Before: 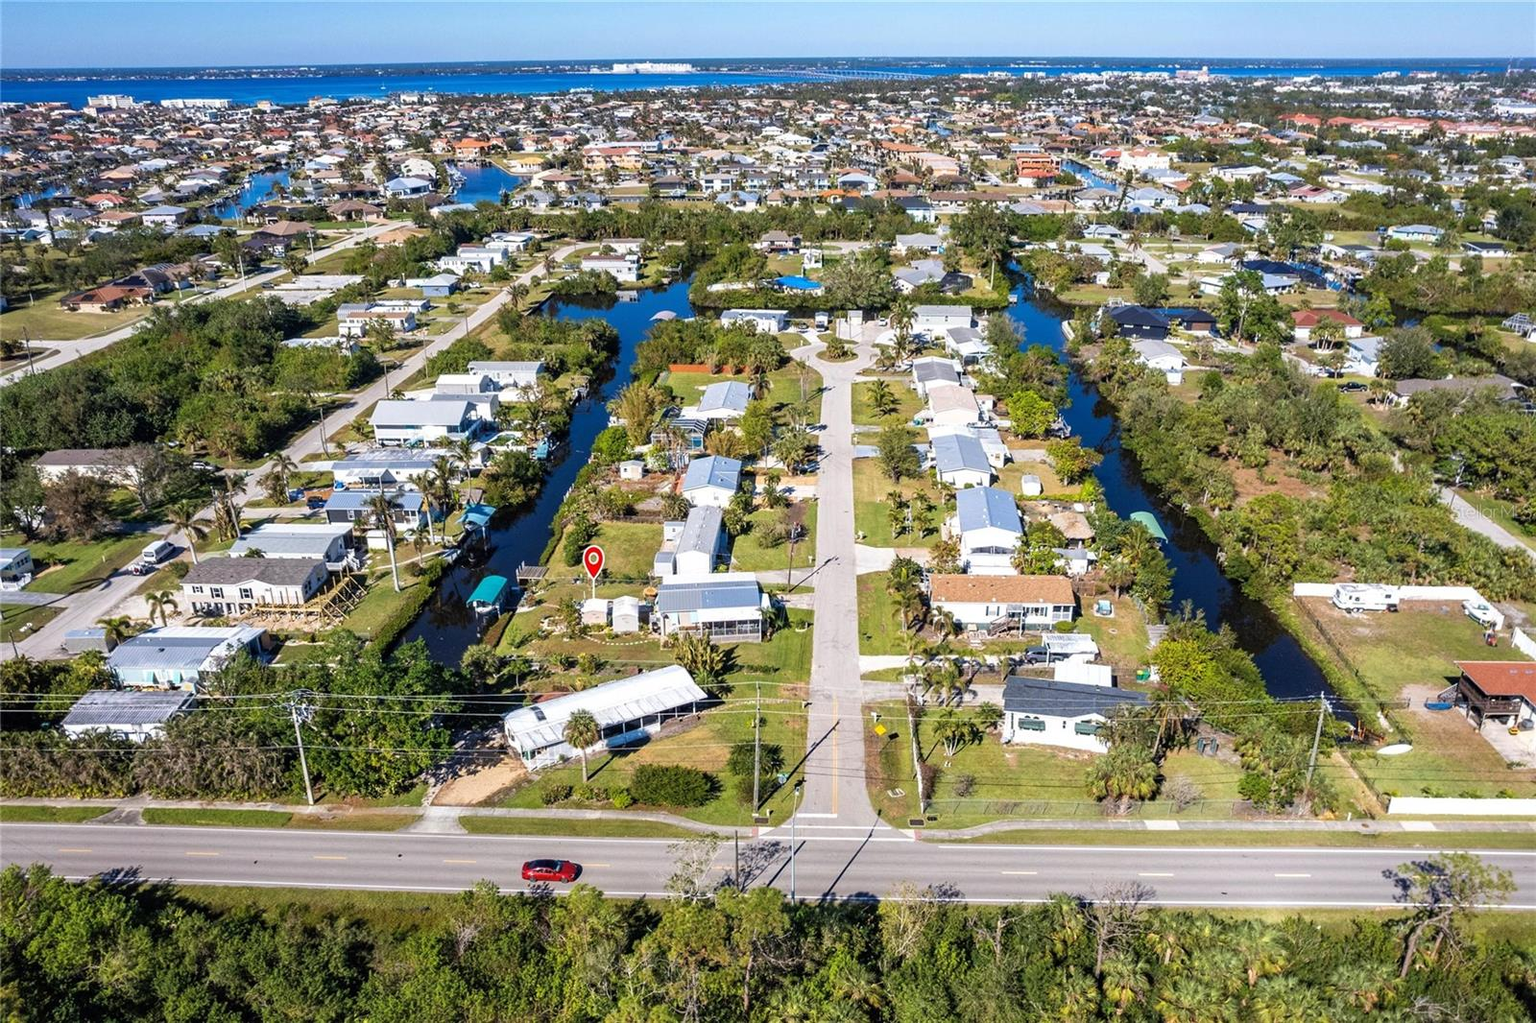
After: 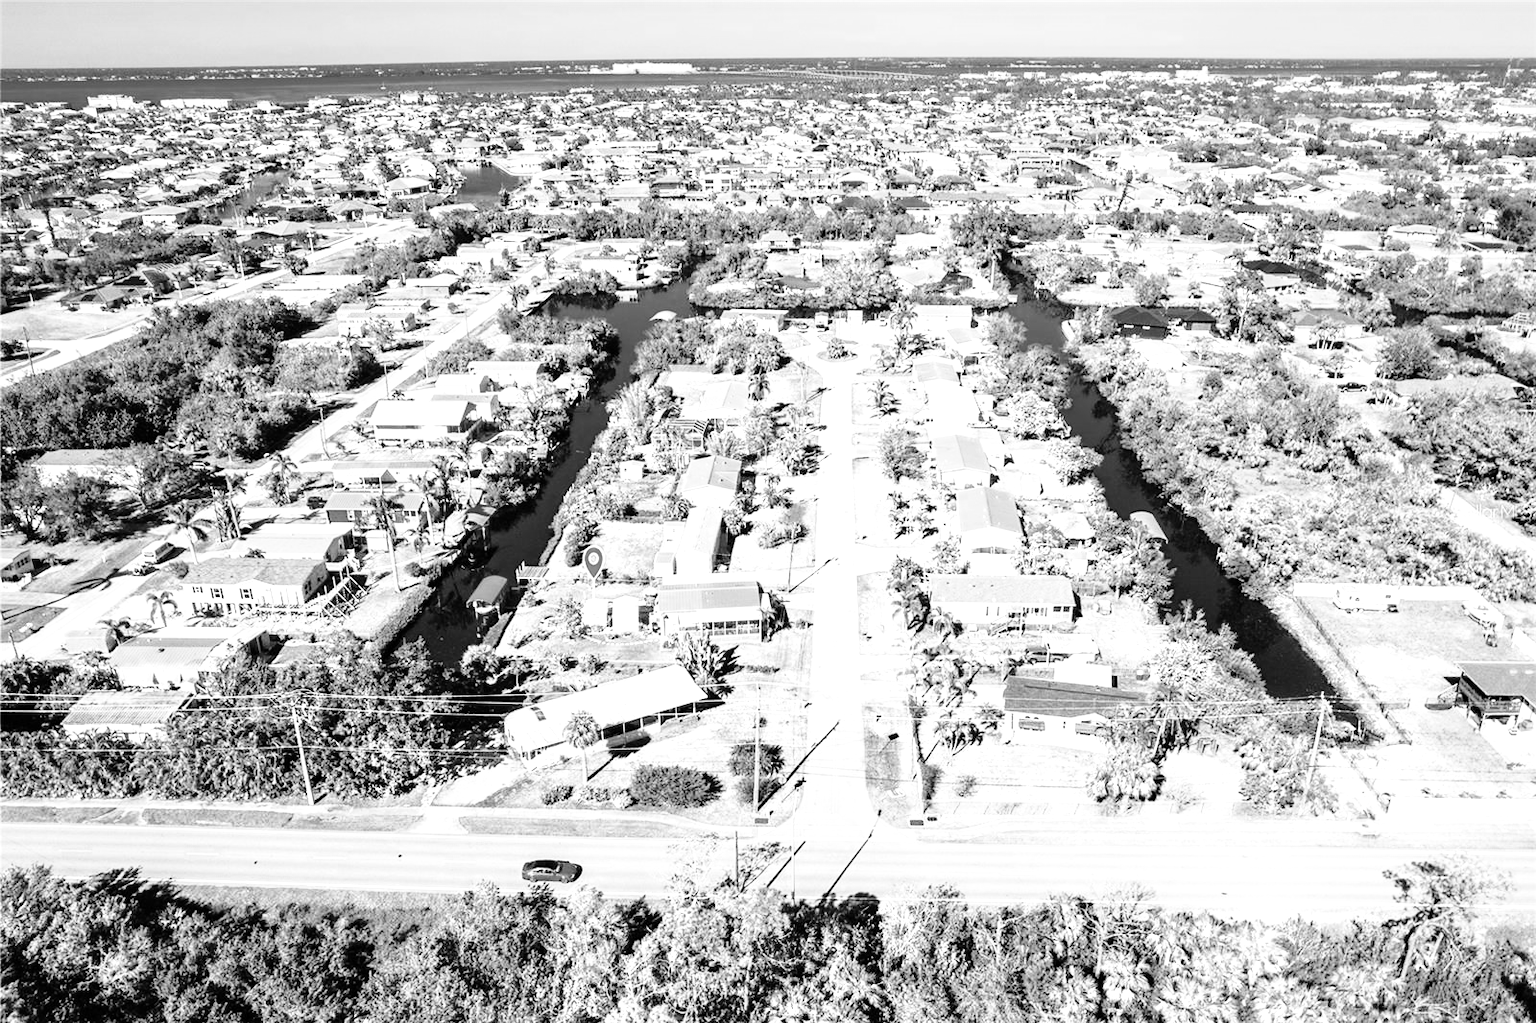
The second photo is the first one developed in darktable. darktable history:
tone equalizer: -8 EV -0.753 EV, -7 EV -0.696 EV, -6 EV -0.601 EV, -5 EV -0.384 EV, -3 EV 0.371 EV, -2 EV 0.6 EV, -1 EV 0.691 EV, +0 EV 0.719 EV
base curve: curves: ch0 [(0, 0) (0.028, 0.03) (0.121, 0.232) (0.46, 0.748) (0.859, 0.968) (1, 1)], preserve colors none
exposure: exposure 0.129 EV, compensate exposure bias true, compensate highlight preservation false
color zones: curves: ch0 [(0.002, 0.593) (0.143, 0.417) (0.285, 0.541) (0.455, 0.289) (0.608, 0.327) (0.727, 0.283) (0.869, 0.571) (1, 0.603)]; ch1 [(0, 0) (0.143, 0) (0.286, 0) (0.429, 0) (0.571, 0) (0.714, 0) (0.857, 0)]
